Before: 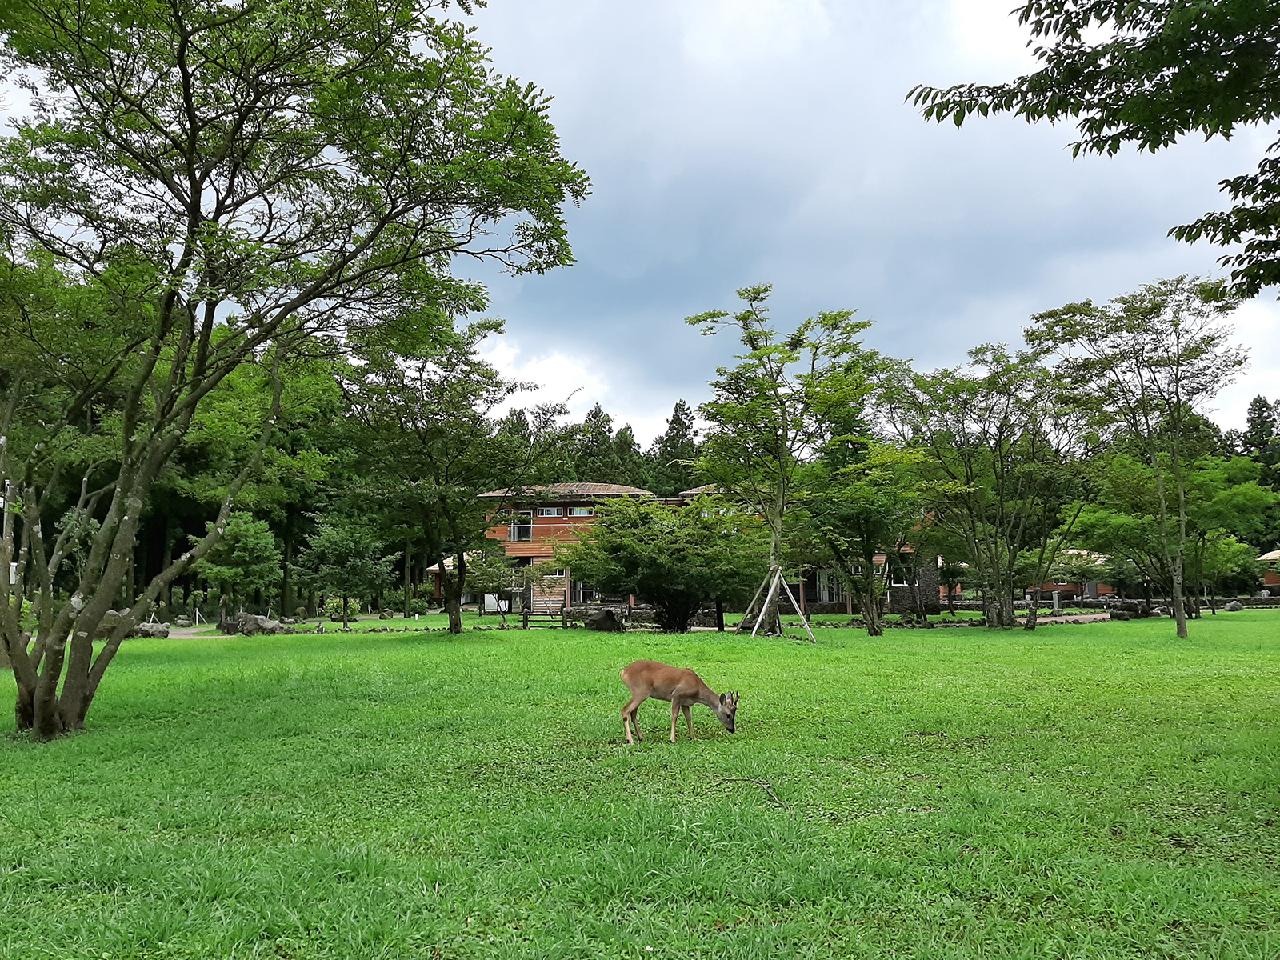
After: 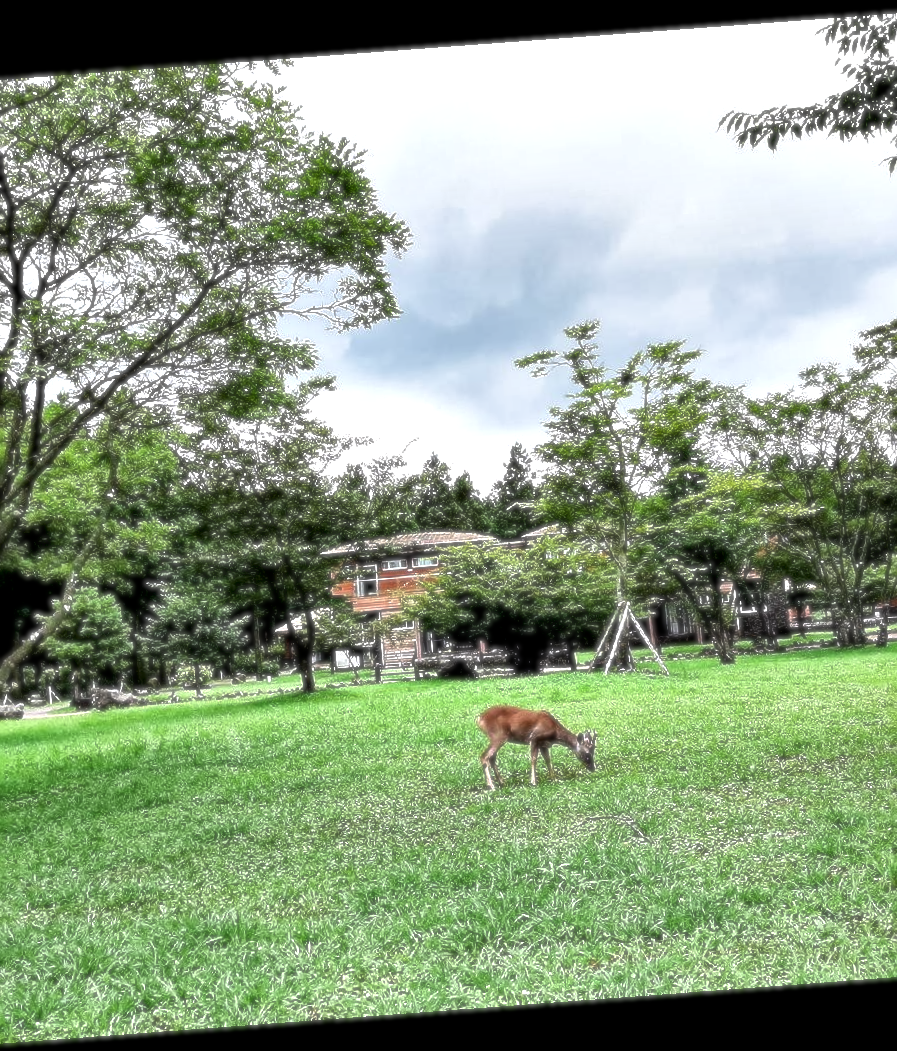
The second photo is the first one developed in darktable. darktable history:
crop and rotate: left 14.292%, right 19.041%
sharpen: on, module defaults
color balance rgb: shadows lift › luminance -10%, highlights gain › luminance 10%, saturation formula JzAzBz (2021)
rotate and perspective: rotation -4.25°, automatic cropping off
soften: size 8.67%, mix 49%
local contrast: mode bilateral grid, contrast 20, coarseness 19, detail 163%, midtone range 0.2
contrast equalizer: octaves 7, y [[0.6 ×6], [0.55 ×6], [0 ×6], [0 ×6], [0 ×6]]
